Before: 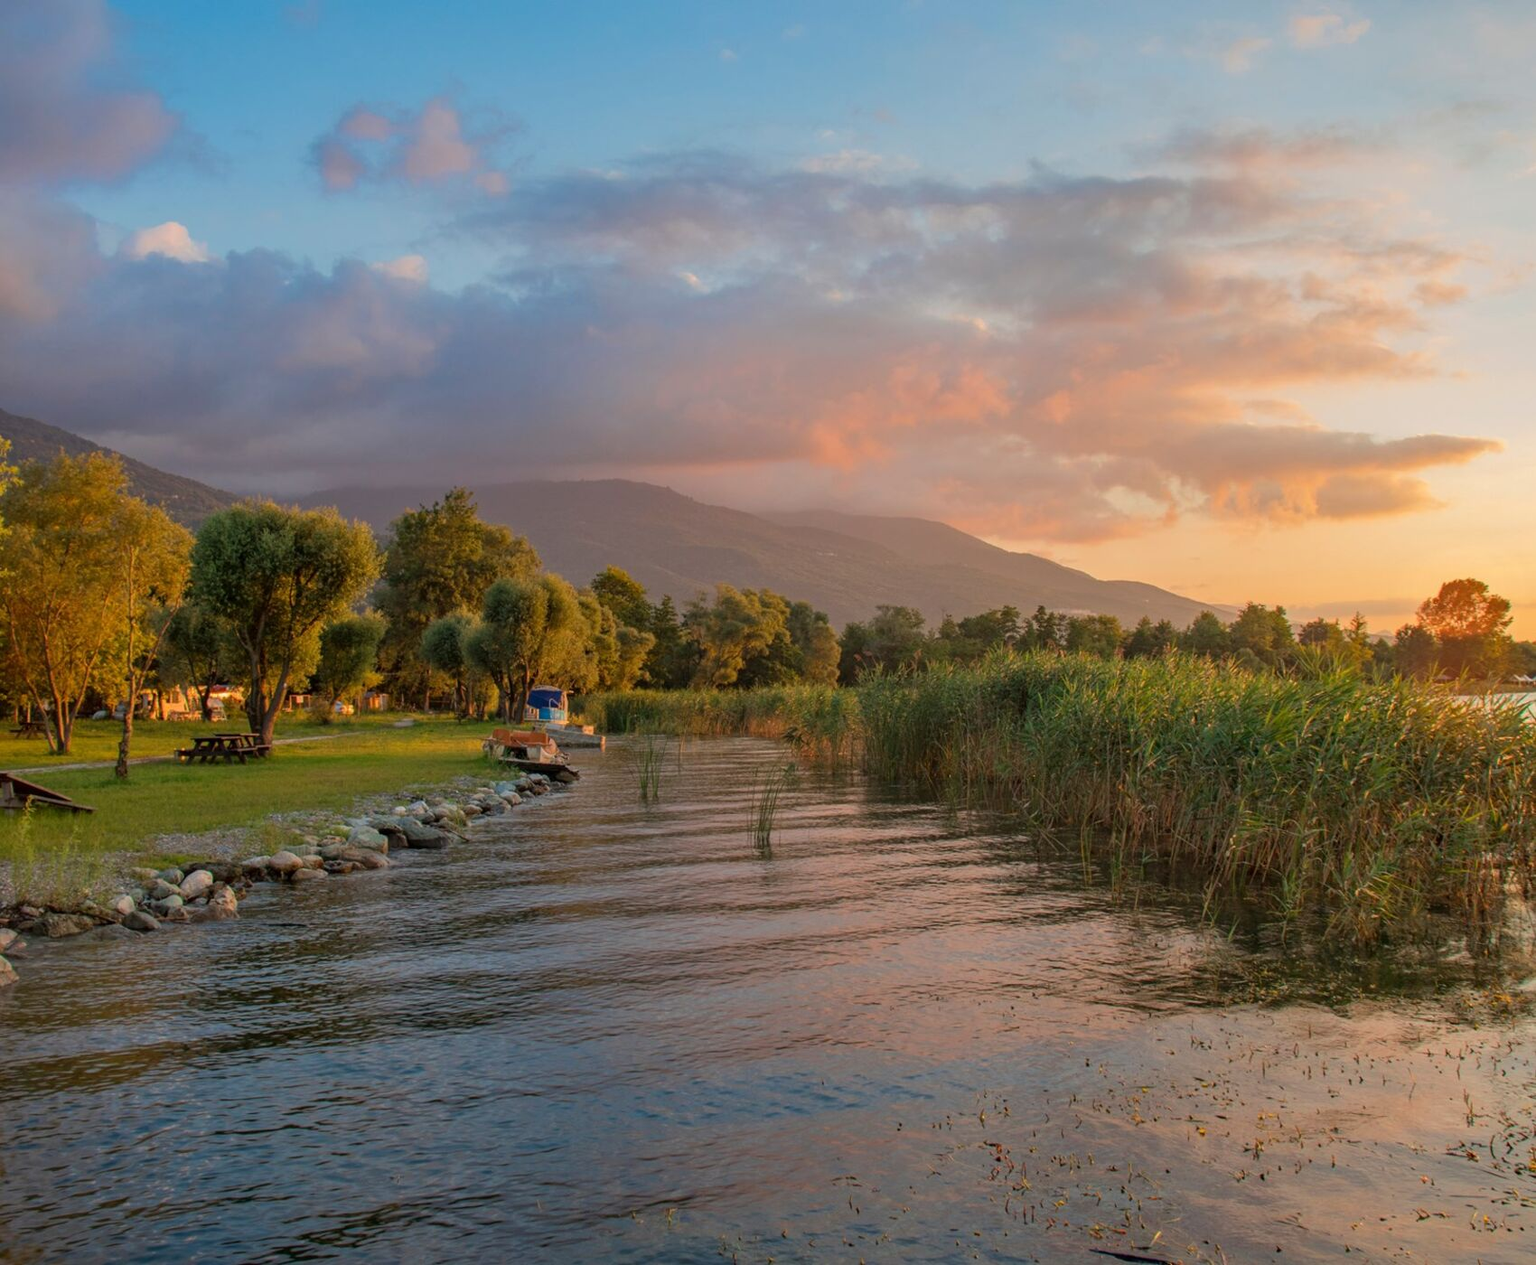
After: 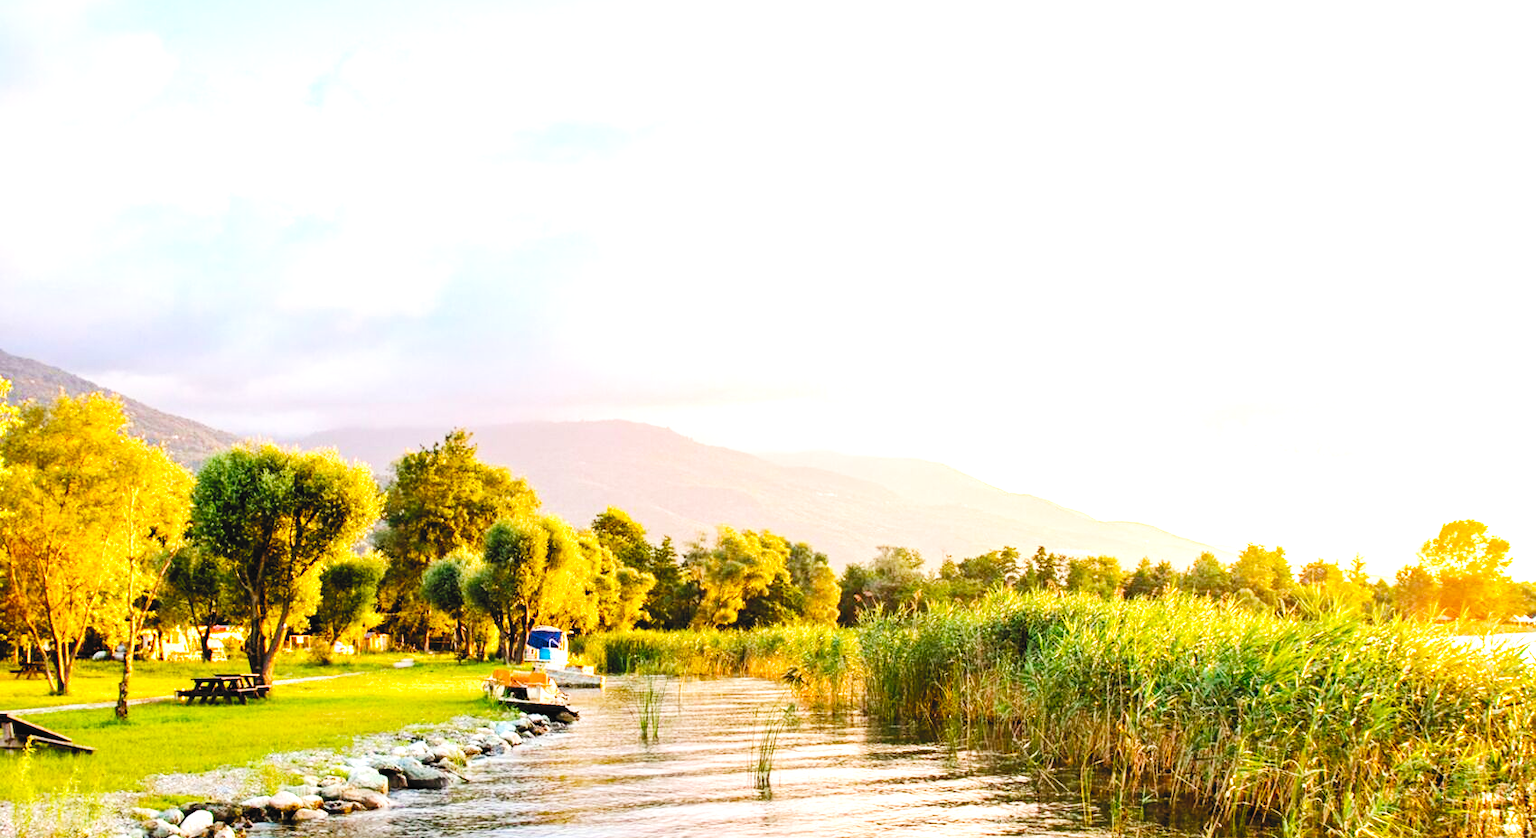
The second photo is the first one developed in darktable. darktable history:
filmic rgb: black relative exposure -7.21 EV, white relative exposure 5.34 EV, hardness 3.03, preserve chrominance no, color science v3 (2019), use custom middle-gray values true
tone equalizer: -8 EV -1.11 EV, -7 EV -1.02 EV, -6 EV -0.838 EV, -5 EV -0.545 EV, -3 EV 0.595 EV, -2 EV 0.873 EV, -1 EV 1 EV, +0 EV 1.08 EV, edges refinement/feathering 500, mask exposure compensation -1.57 EV, preserve details no
crop and rotate: top 4.745%, bottom 28.955%
tone curve: curves: ch0 [(0, 0) (0.003, 0.04) (0.011, 0.053) (0.025, 0.077) (0.044, 0.104) (0.069, 0.127) (0.1, 0.15) (0.136, 0.177) (0.177, 0.215) (0.224, 0.254) (0.277, 0.3) (0.335, 0.355) (0.399, 0.41) (0.468, 0.477) (0.543, 0.554) (0.623, 0.636) (0.709, 0.72) (0.801, 0.804) (0.898, 0.892) (1, 1)], color space Lab, independent channels, preserve colors none
exposure: black level correction 0.001, exposure 1.642 EV, compensate highlight preservation false
levels: levels [0, 0.43, 0.859]
color balance rgb: power › hue 312.92°, perceptual saturation grading › global saturation 29.983%, global vibrance 20%
